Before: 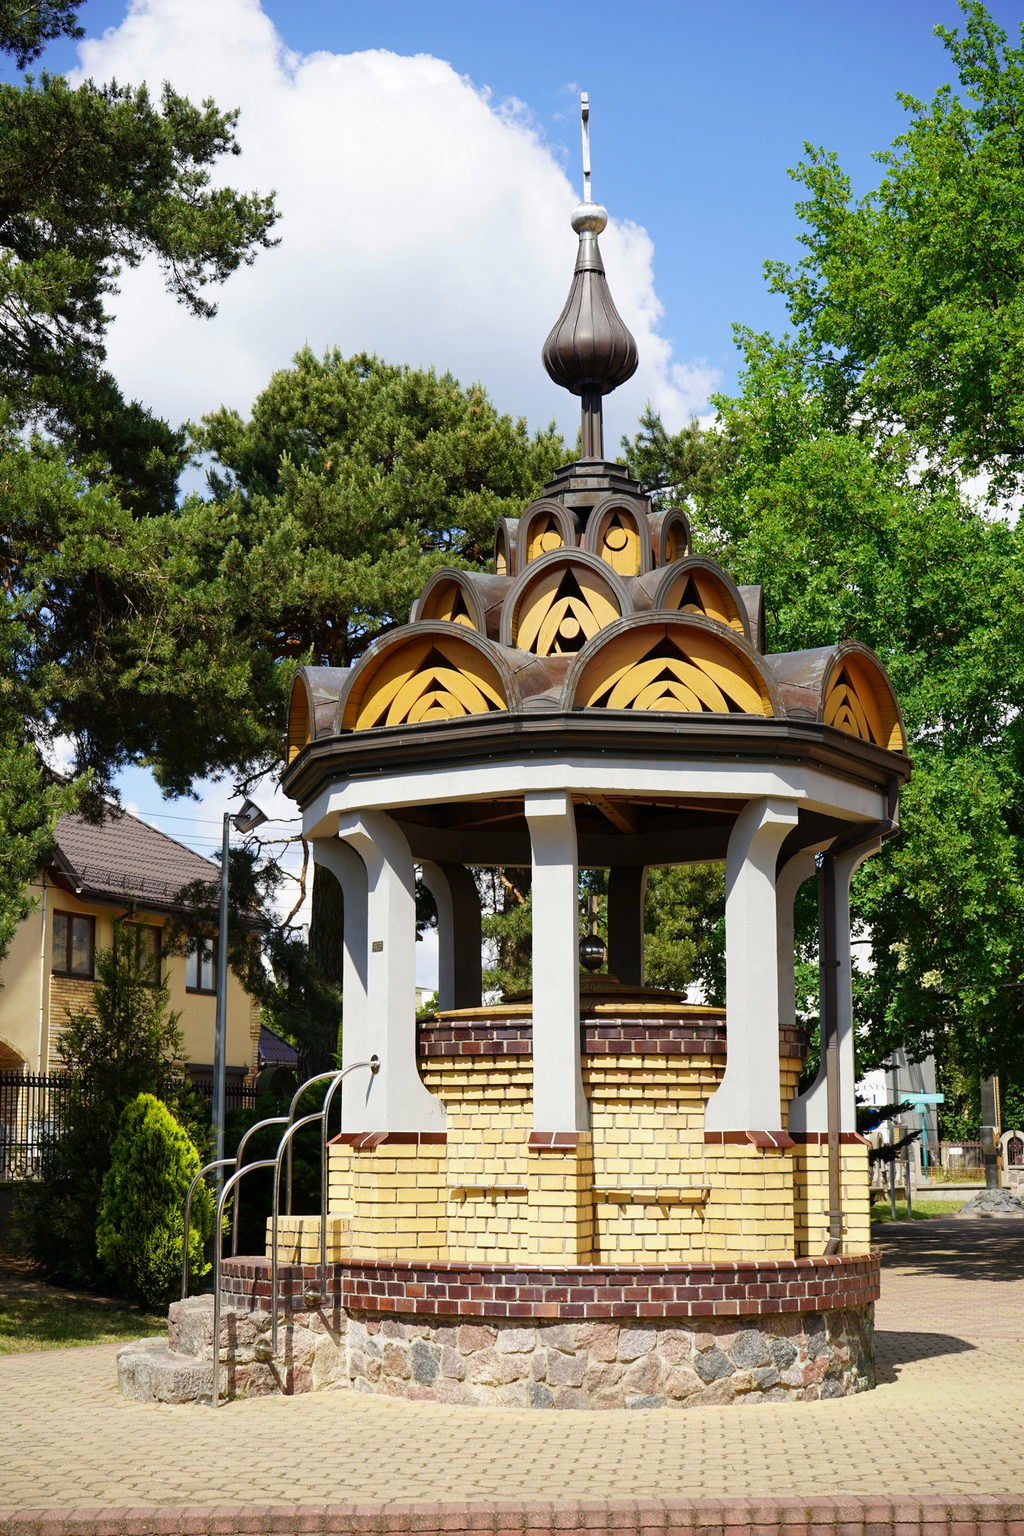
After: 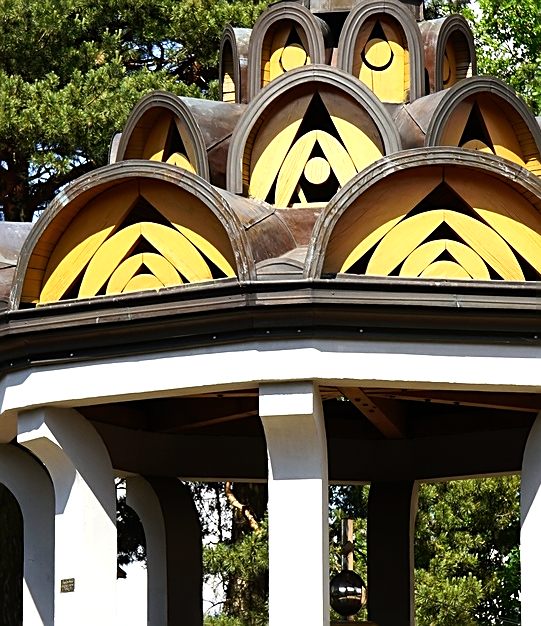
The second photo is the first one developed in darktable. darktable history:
tone equalizer: -8 EV -0.727 EV, -7 EV -0.739 EV, -6 EV -0.572 EV, -5 EV -0.374 EV, -3 EV 0.401 EV, -2 EV 0.6 EV, -1 EV 0.674 EV, +0 EV 0.736 EV, edges refinement/feathering 500, mask exposure compensation -1.57 EV, preserve details no
sharpen: on, module defaults
crop: left 31.853%, top 32.37%, right 27.545%, bottom 36.306%
